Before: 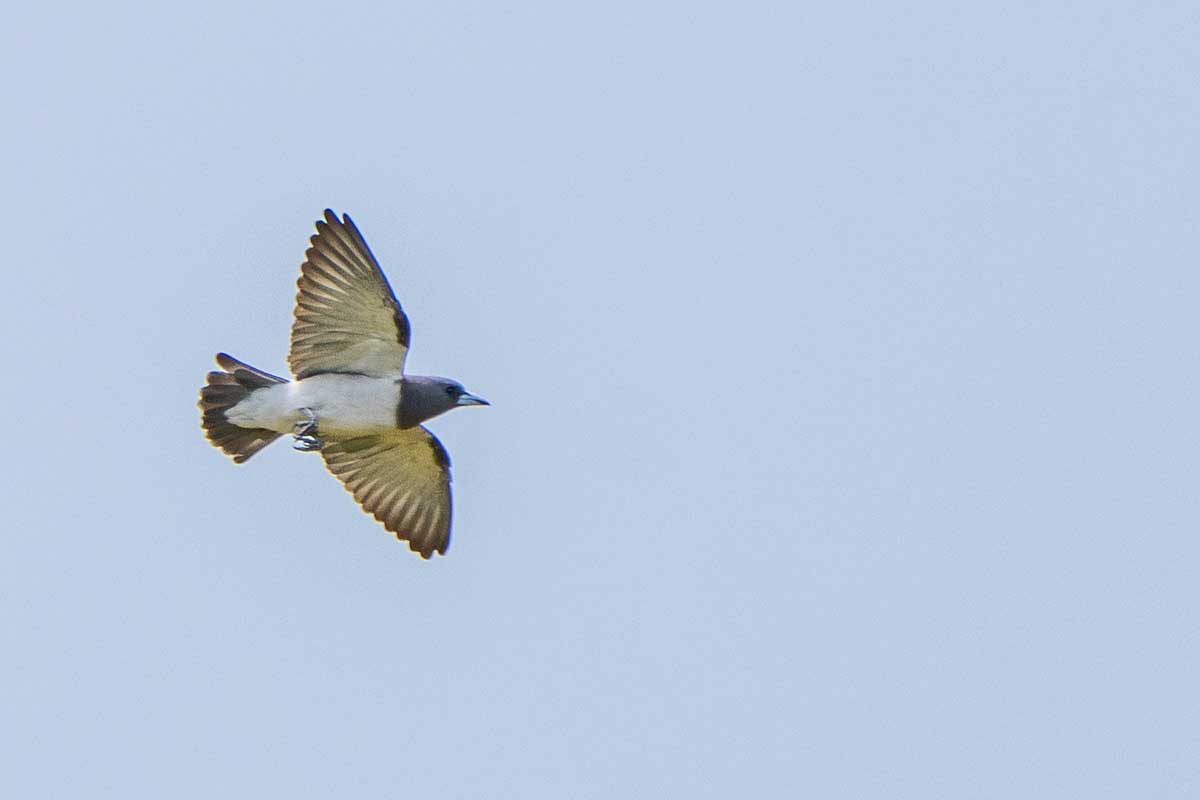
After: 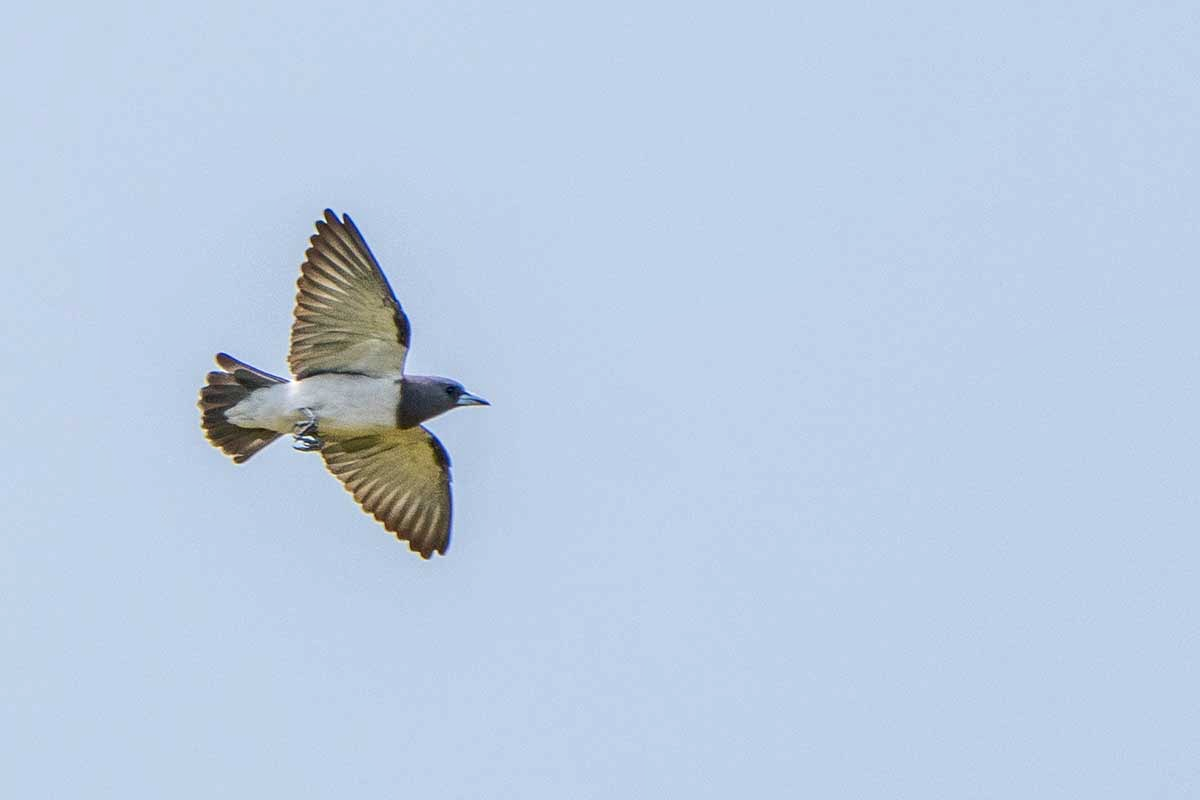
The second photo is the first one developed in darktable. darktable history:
levels: levels [0, 0.492, 0.984]
local contrast: on, module defaults
